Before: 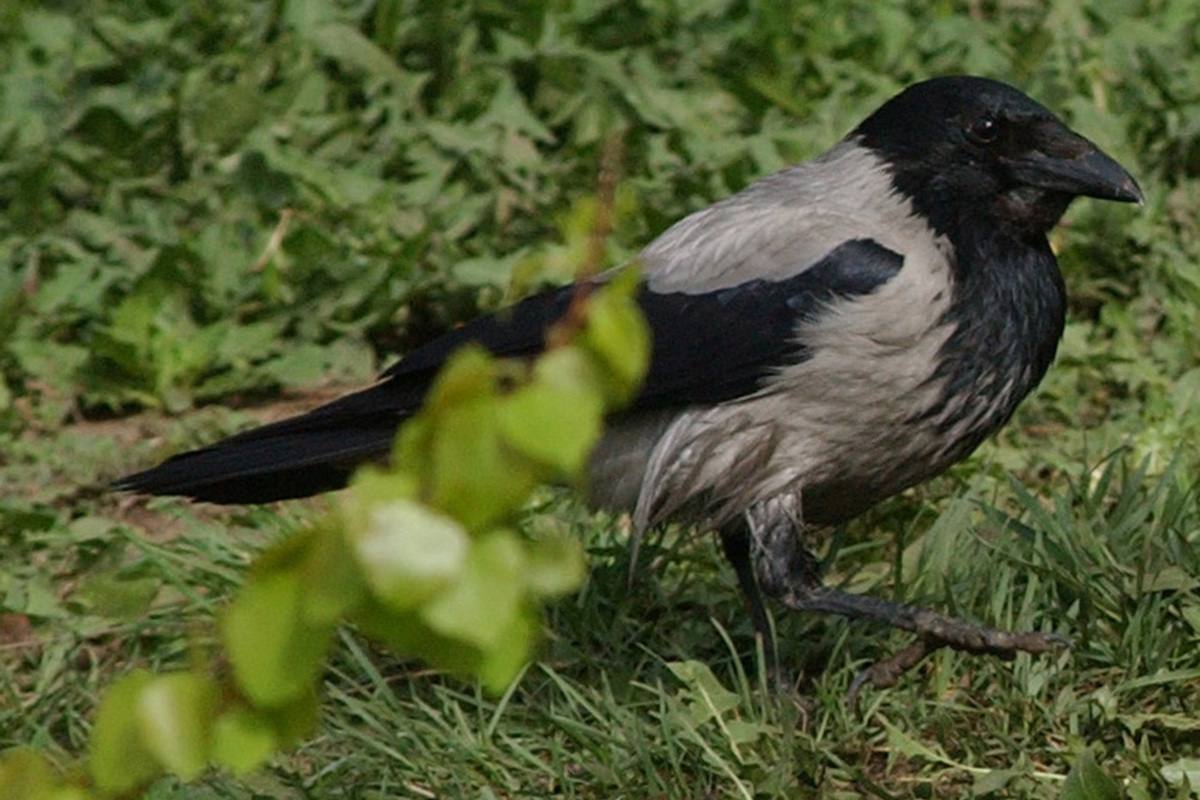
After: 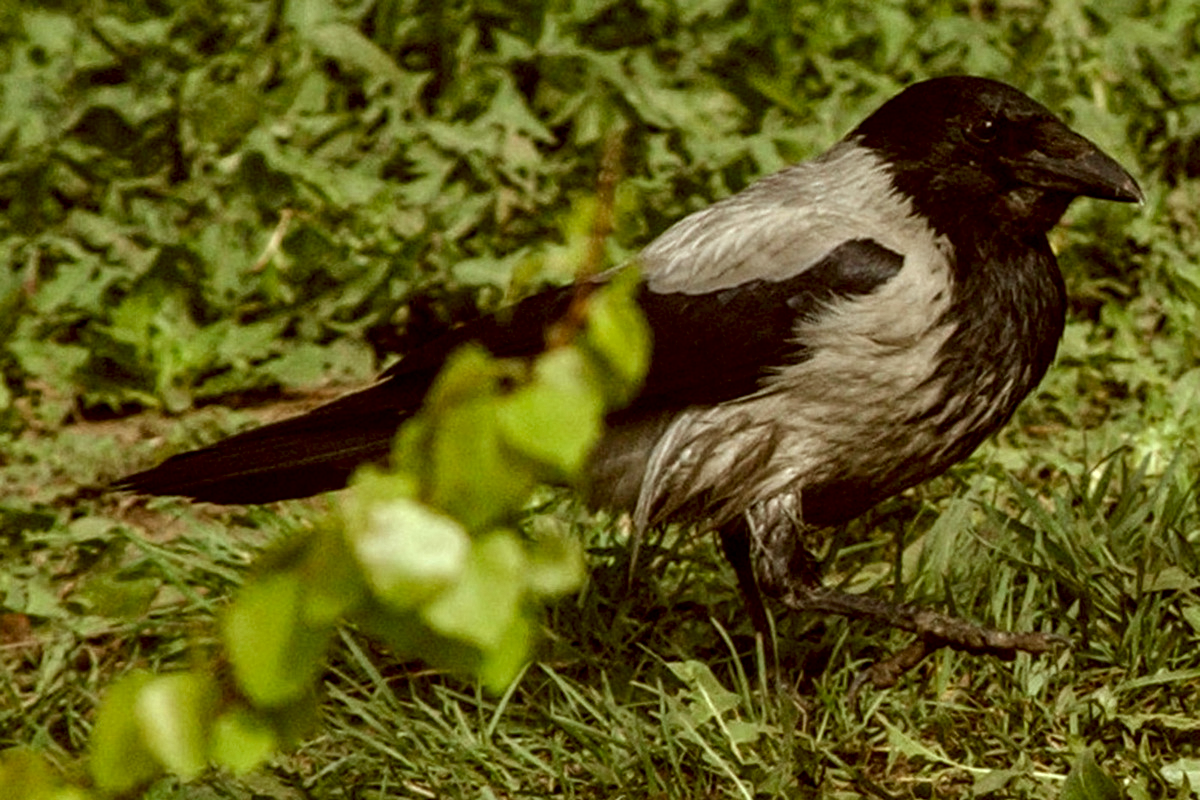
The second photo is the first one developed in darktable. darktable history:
color correction: highlights a* -5.34, highlights b* 9.8, shadows a* 9.41, shadows b* 24.93
tone equalizer: -7 EV 0.174 EV, -6 EV 0.099 EV, -5 EV 0.09 EV, -4 EV 0.032 EV, -2 EV -0.028 EV, -1 EV -0.036 EV, +0 EV -0.064 EV
local contrast: highlights 78%, shadows 56%, detail 174%, midtone range 0.425
